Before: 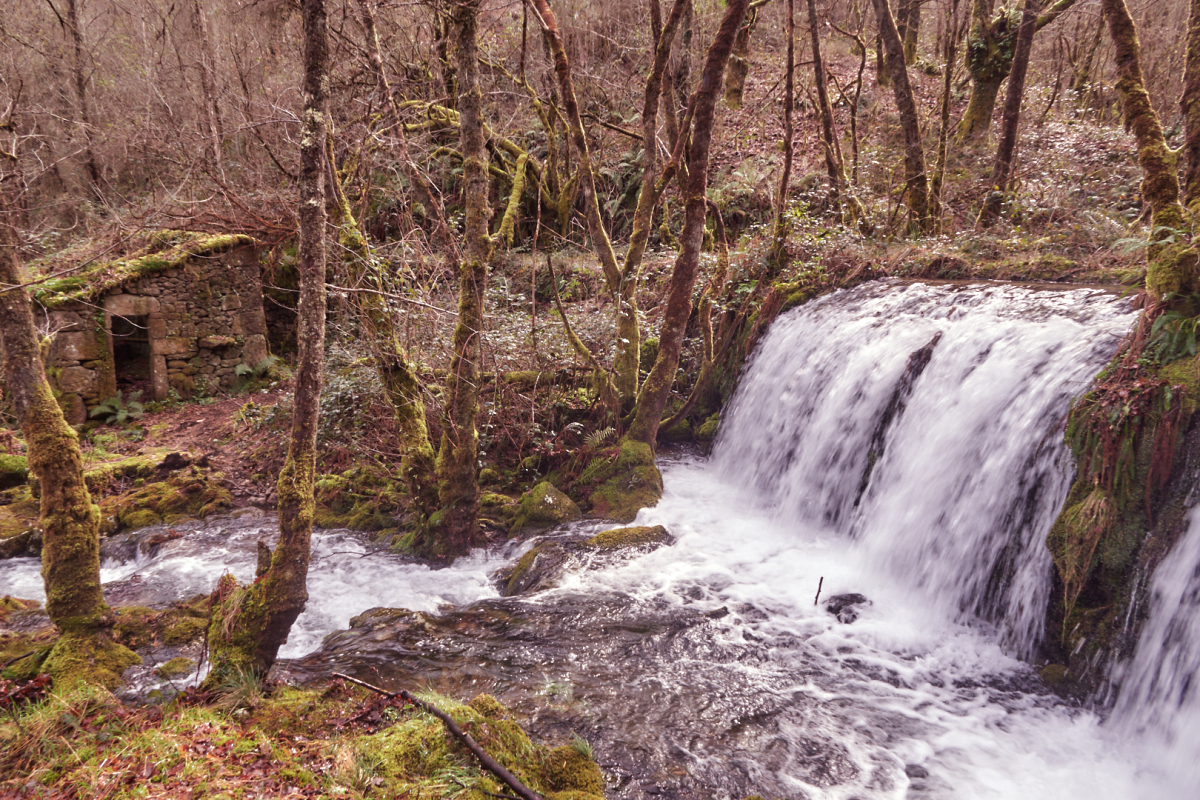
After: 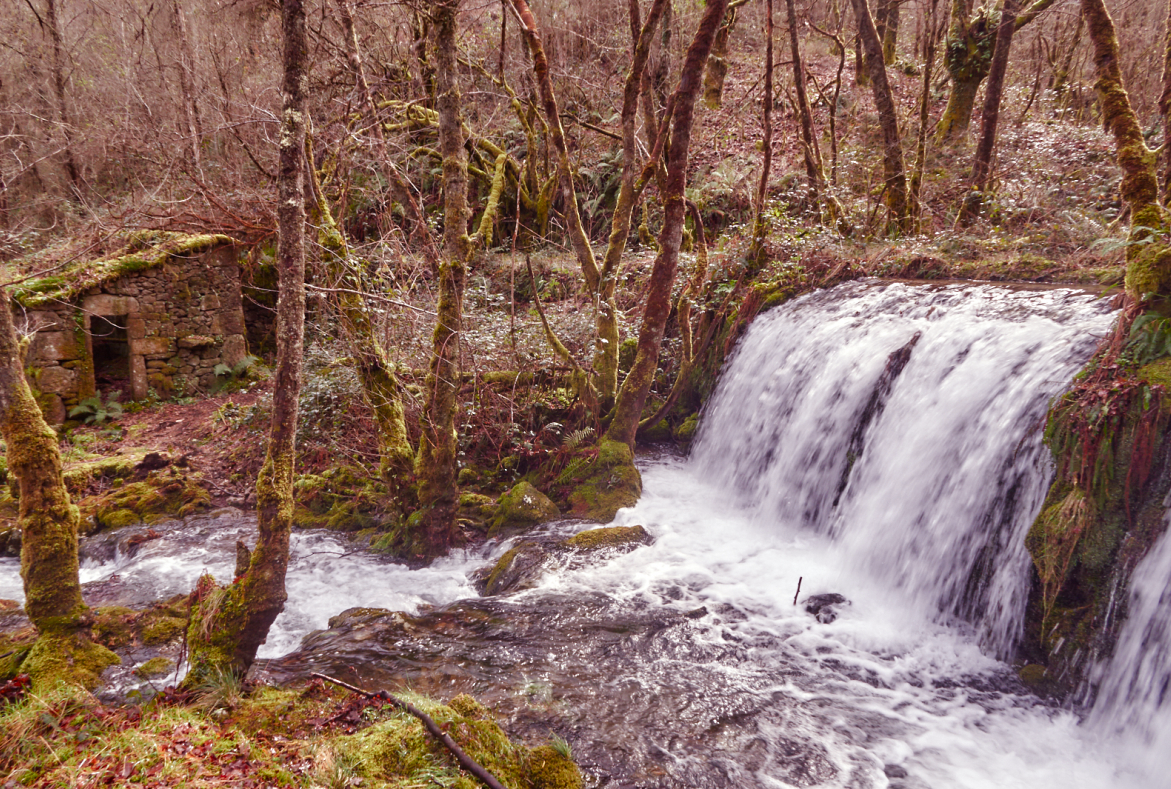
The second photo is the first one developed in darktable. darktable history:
crop and rotate: left 1.774%, right 0.633%, bottom 1.28%
color balance rgb: perceptual saturation grading › global saturation 20%, perceptual saturation grading › highlights -25%, perceptual saturation grading › shadows 50%, global vibrance -25%
